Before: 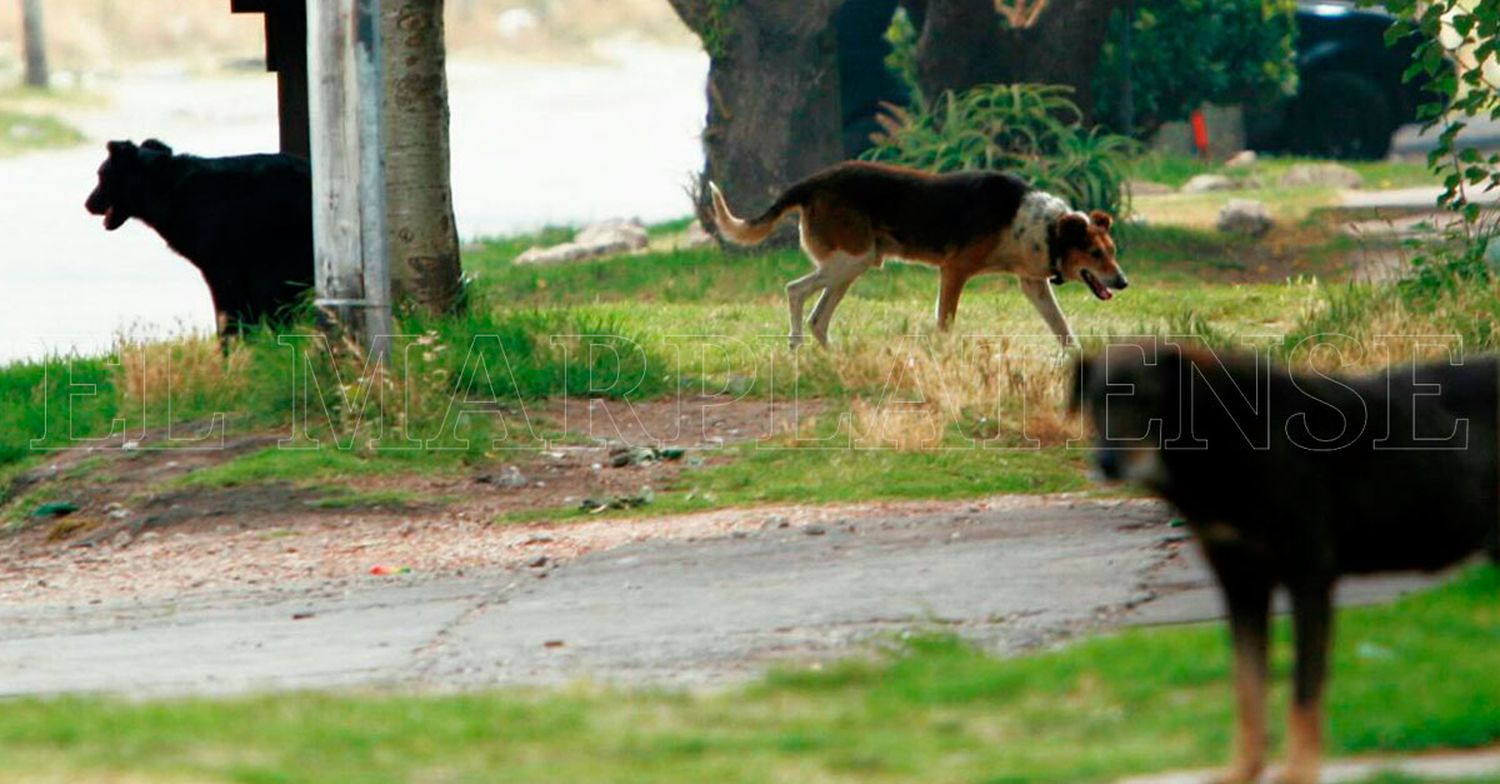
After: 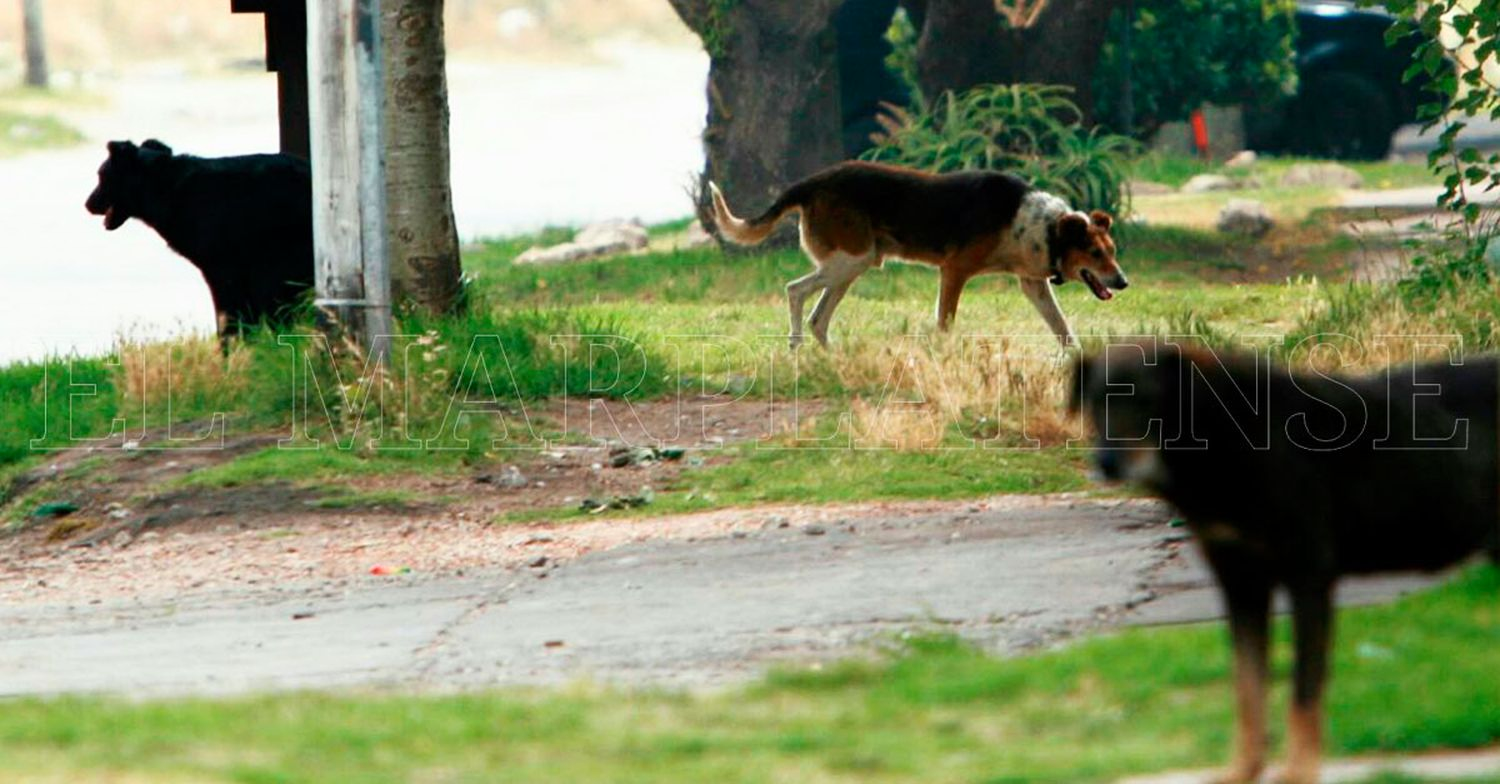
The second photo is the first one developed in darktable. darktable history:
contrast brightness saturation: contrast 0.155, brightness 0.043
